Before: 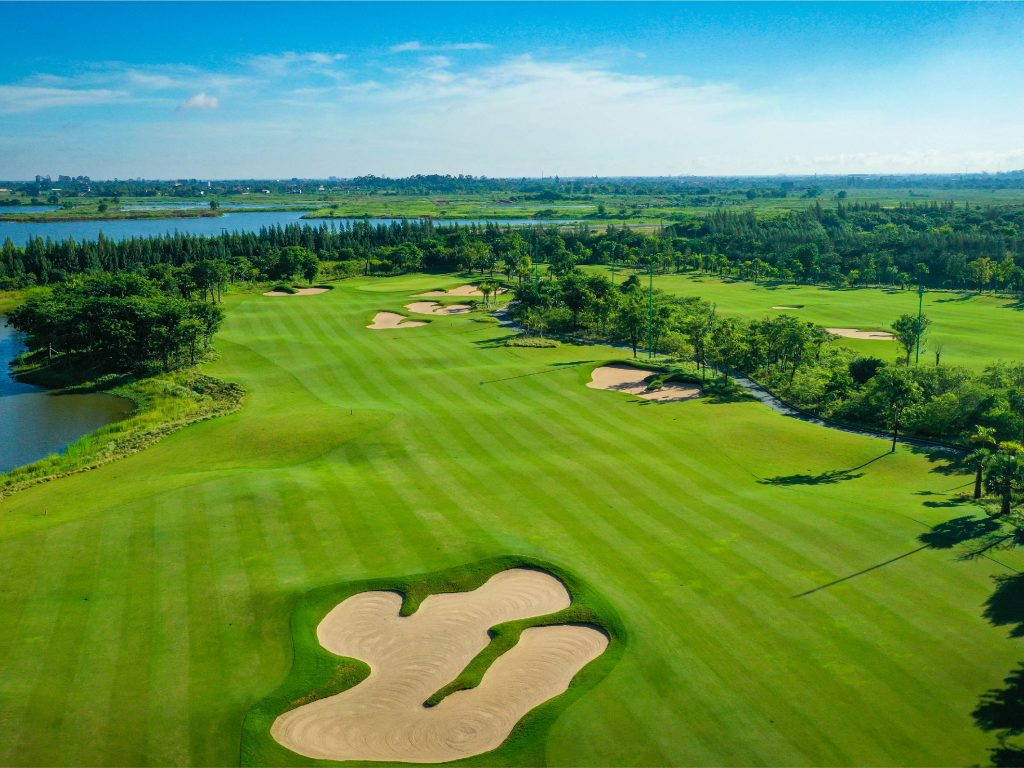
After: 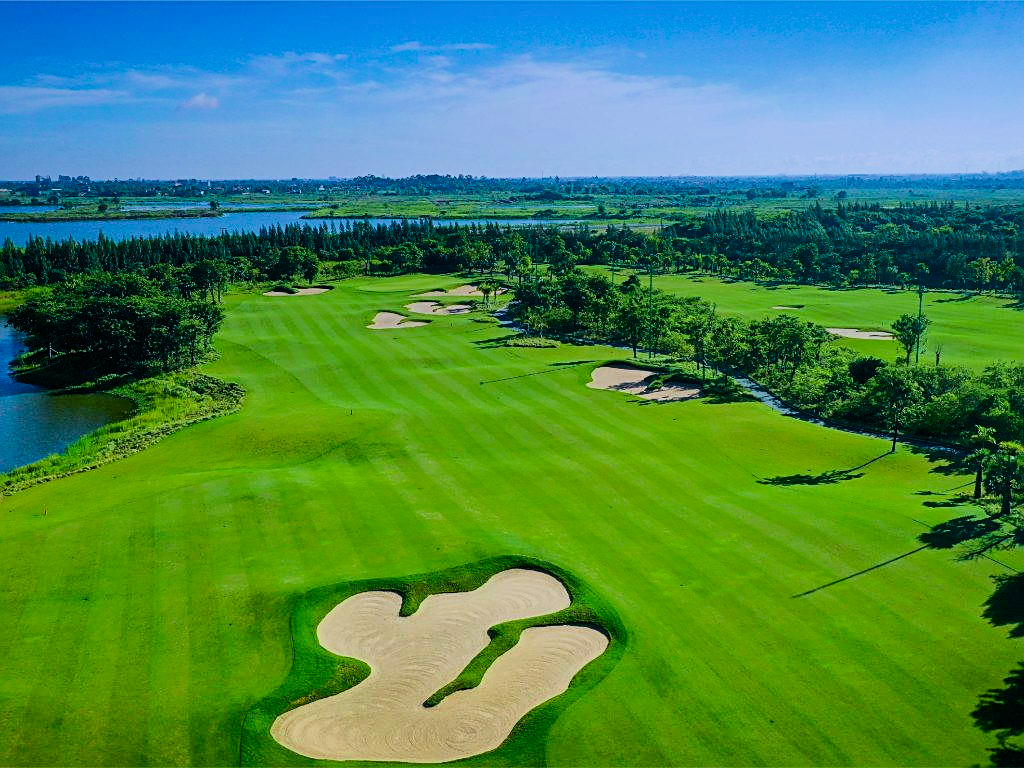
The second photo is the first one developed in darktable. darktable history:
filmic rgb: black relative exposure -16 EV, white relative exposure 6.12 EV, hardness 5.22
tone curve: curves: ch0 [(0, 0) (0.234, 0.191) (0.48, 0.534) (0.608, 0.667) (0.725, 0.809) (0.864, 0.922) (1, 1)]; ch1 [(0, 0) (0.453, 0.43) (0.5, 0.5) (0.615, 0.649) (1, 1)]; ch2 [(0, 0) (0.5, 0.5) (0.586, 0.617) (1, 1)], color space Lab, independent channels, preserve colors none
white balance: red 0.924, blue 1.095
graduated density: hue 238.83°, saturation 50%
sharpen: on, module defaults
contrast brightness saturation: saturation 0.1
haze removal: strength -0.05
